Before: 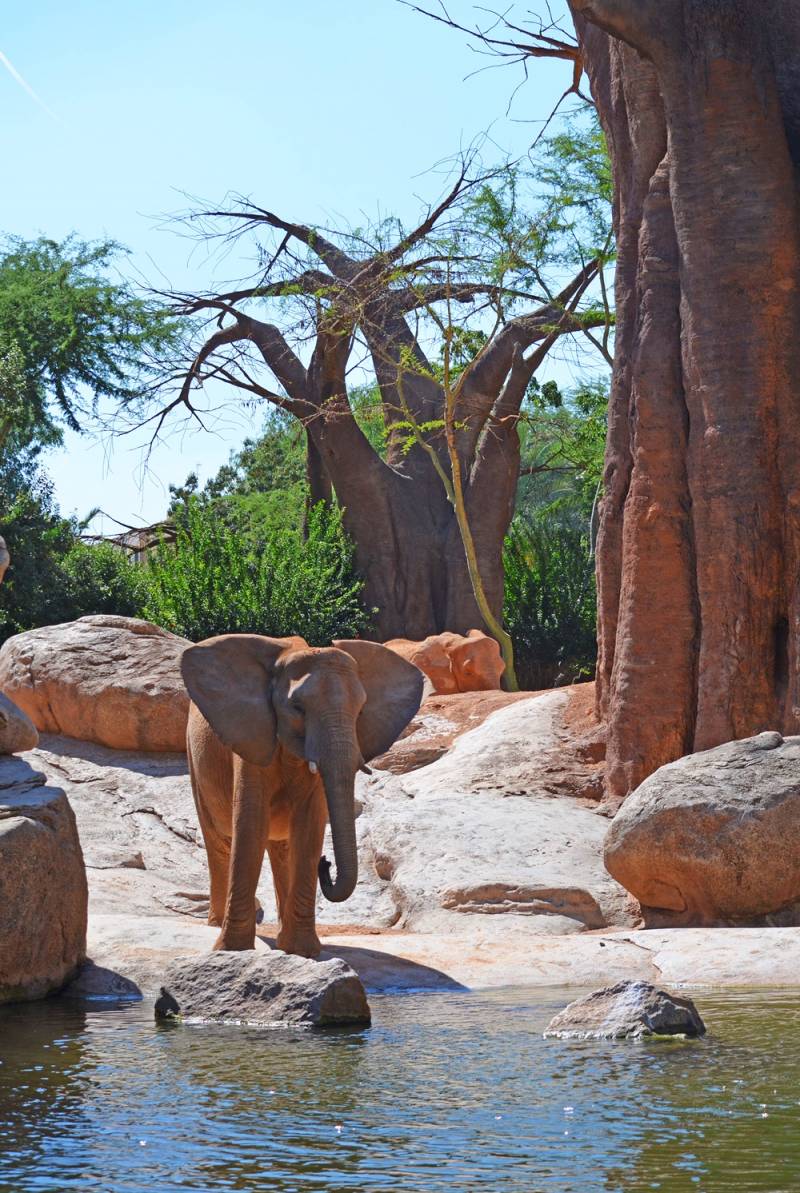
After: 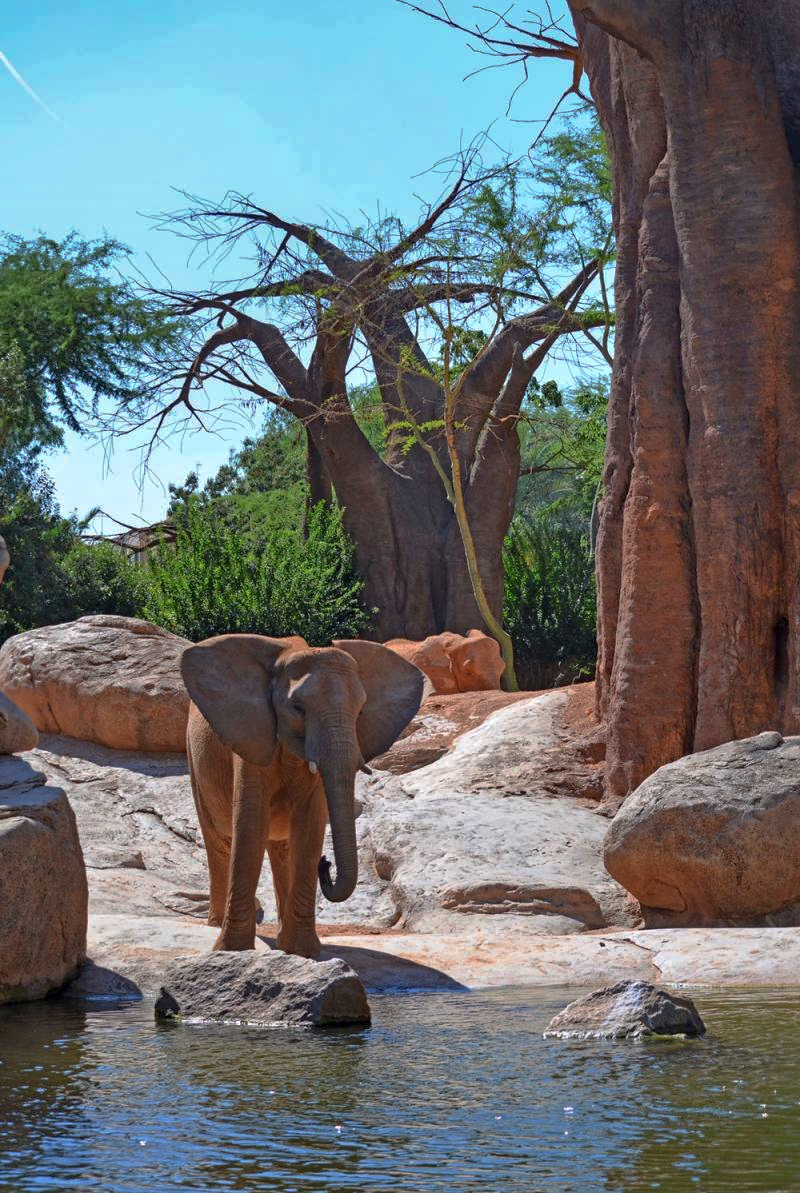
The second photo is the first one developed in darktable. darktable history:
base curve: curves: ch0 [(0, 0) (0.595, 0.418) (1, 1)], preserve colors none
local contrast: highlights 25%, shadows 75%, midtone range 0.75
shadows and highlights: on, module defaults
